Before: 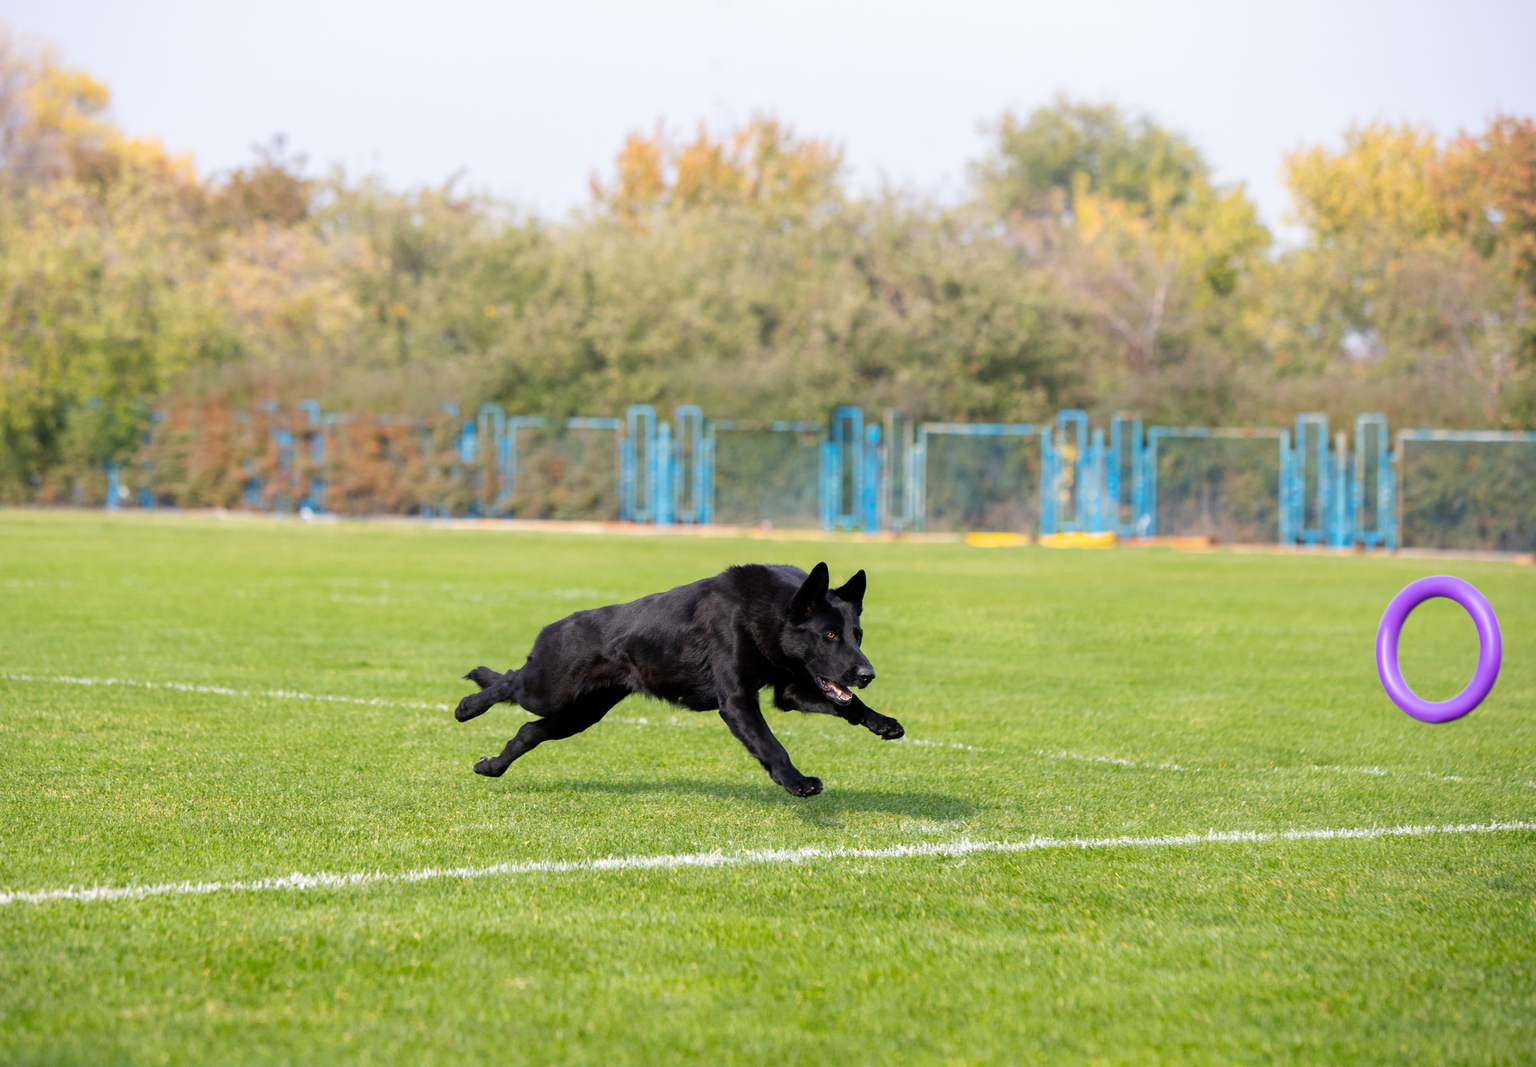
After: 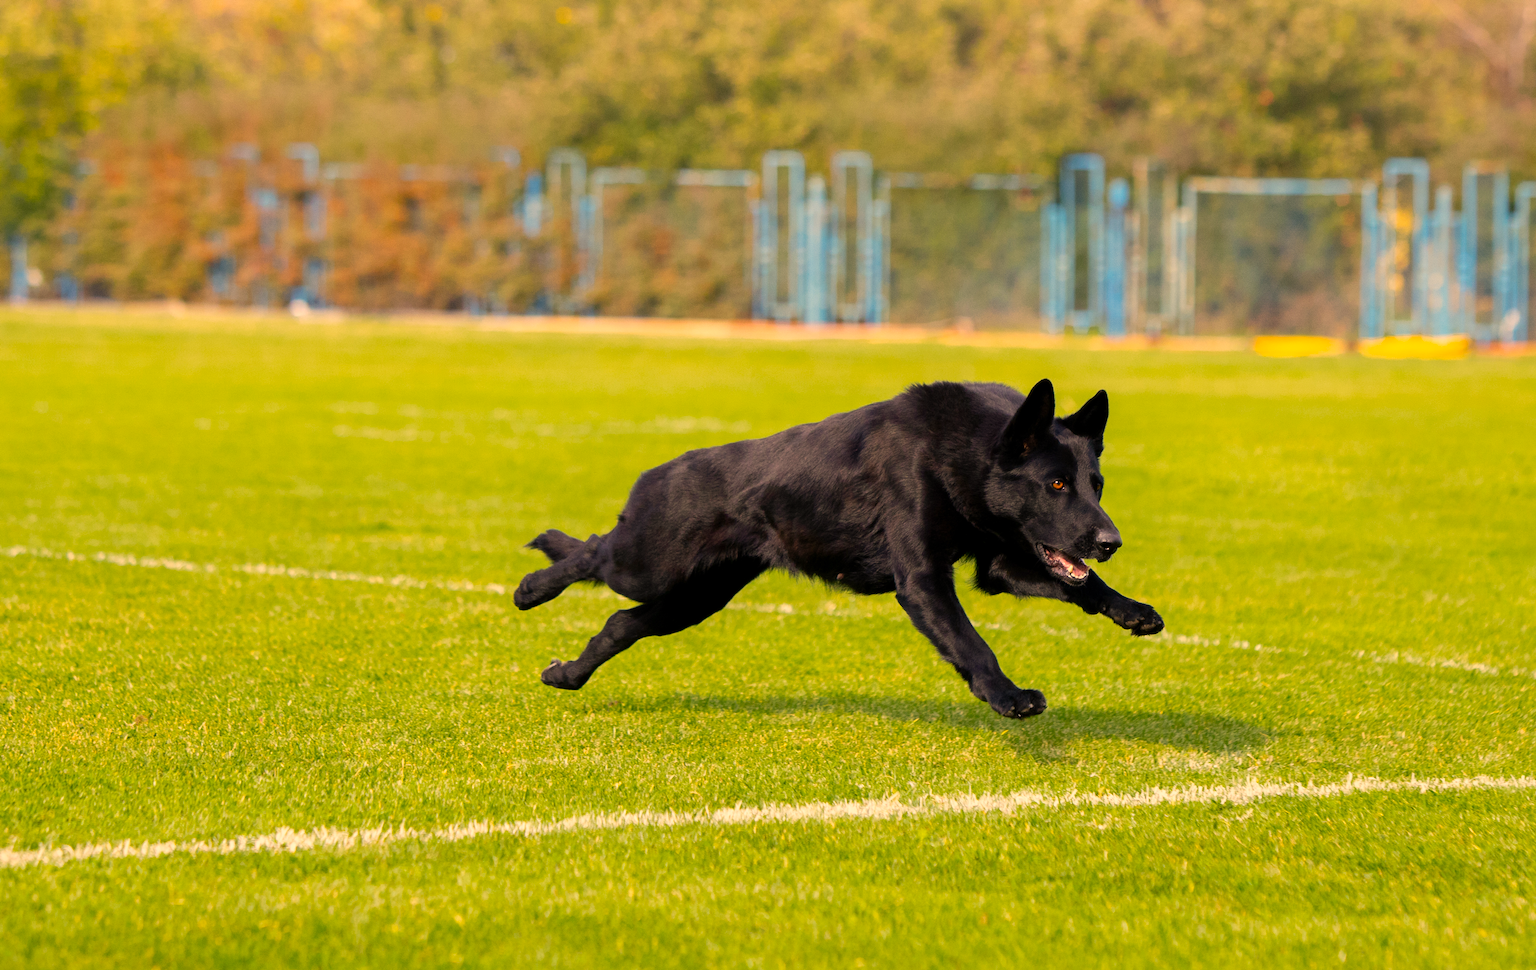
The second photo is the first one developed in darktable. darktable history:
crop: left 6.506%, top 28.167%, right 24.349%, bottom 8.907%
color correction: highlights a* 14.95, highlights b* 32.05
contrast brightness saturation: saturation 0.124
